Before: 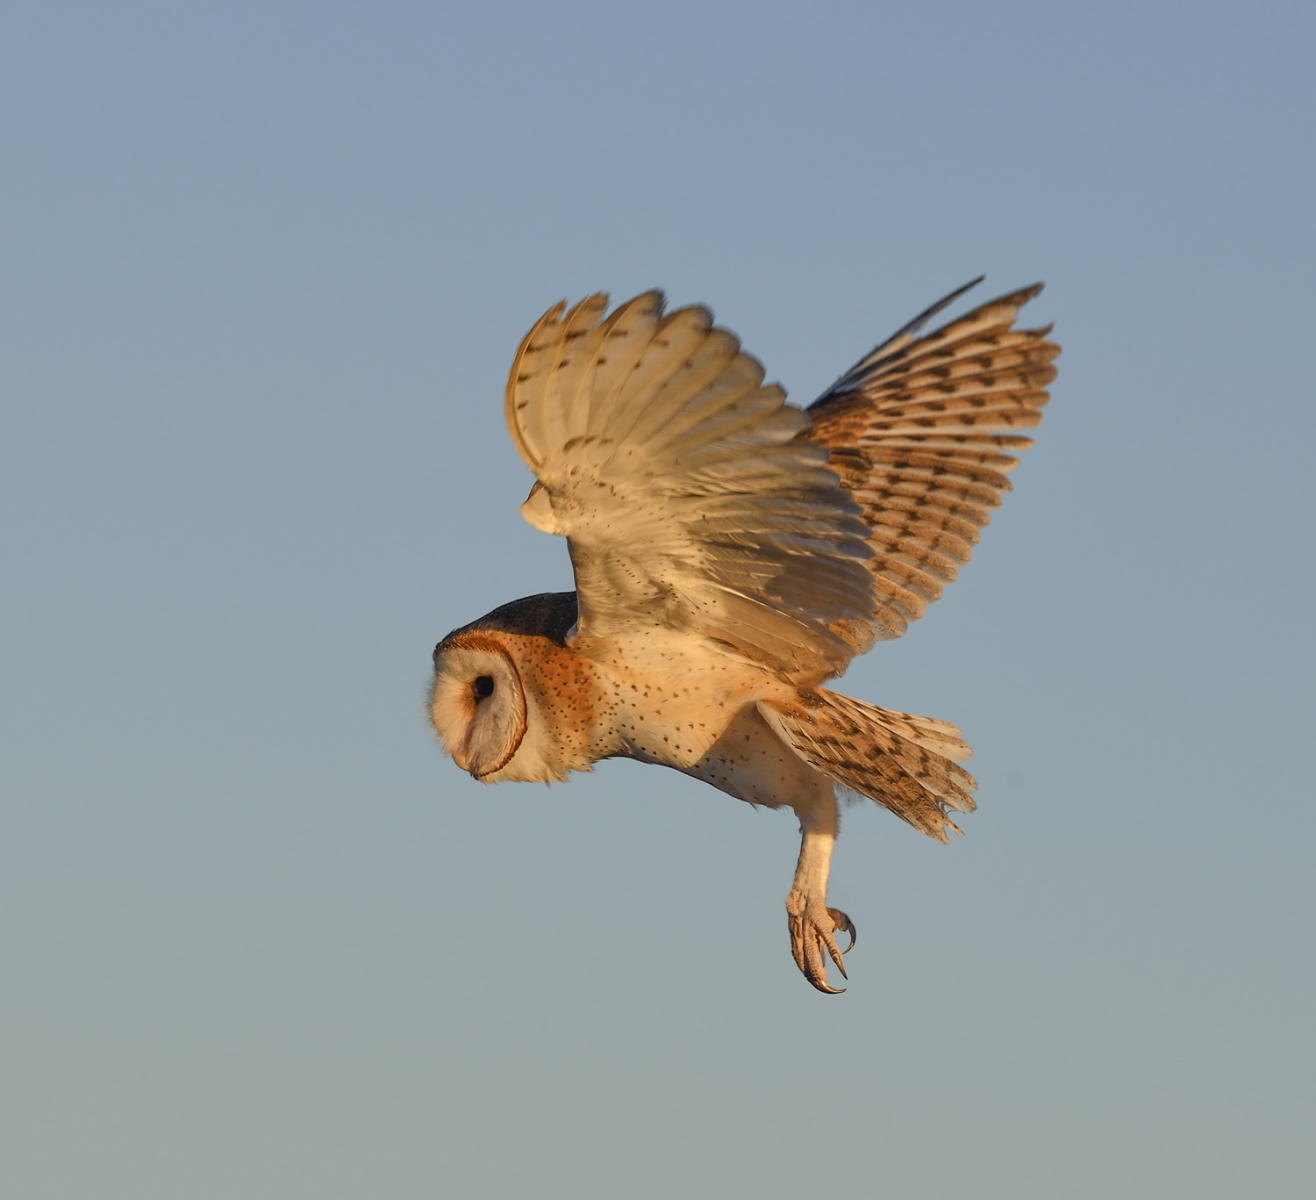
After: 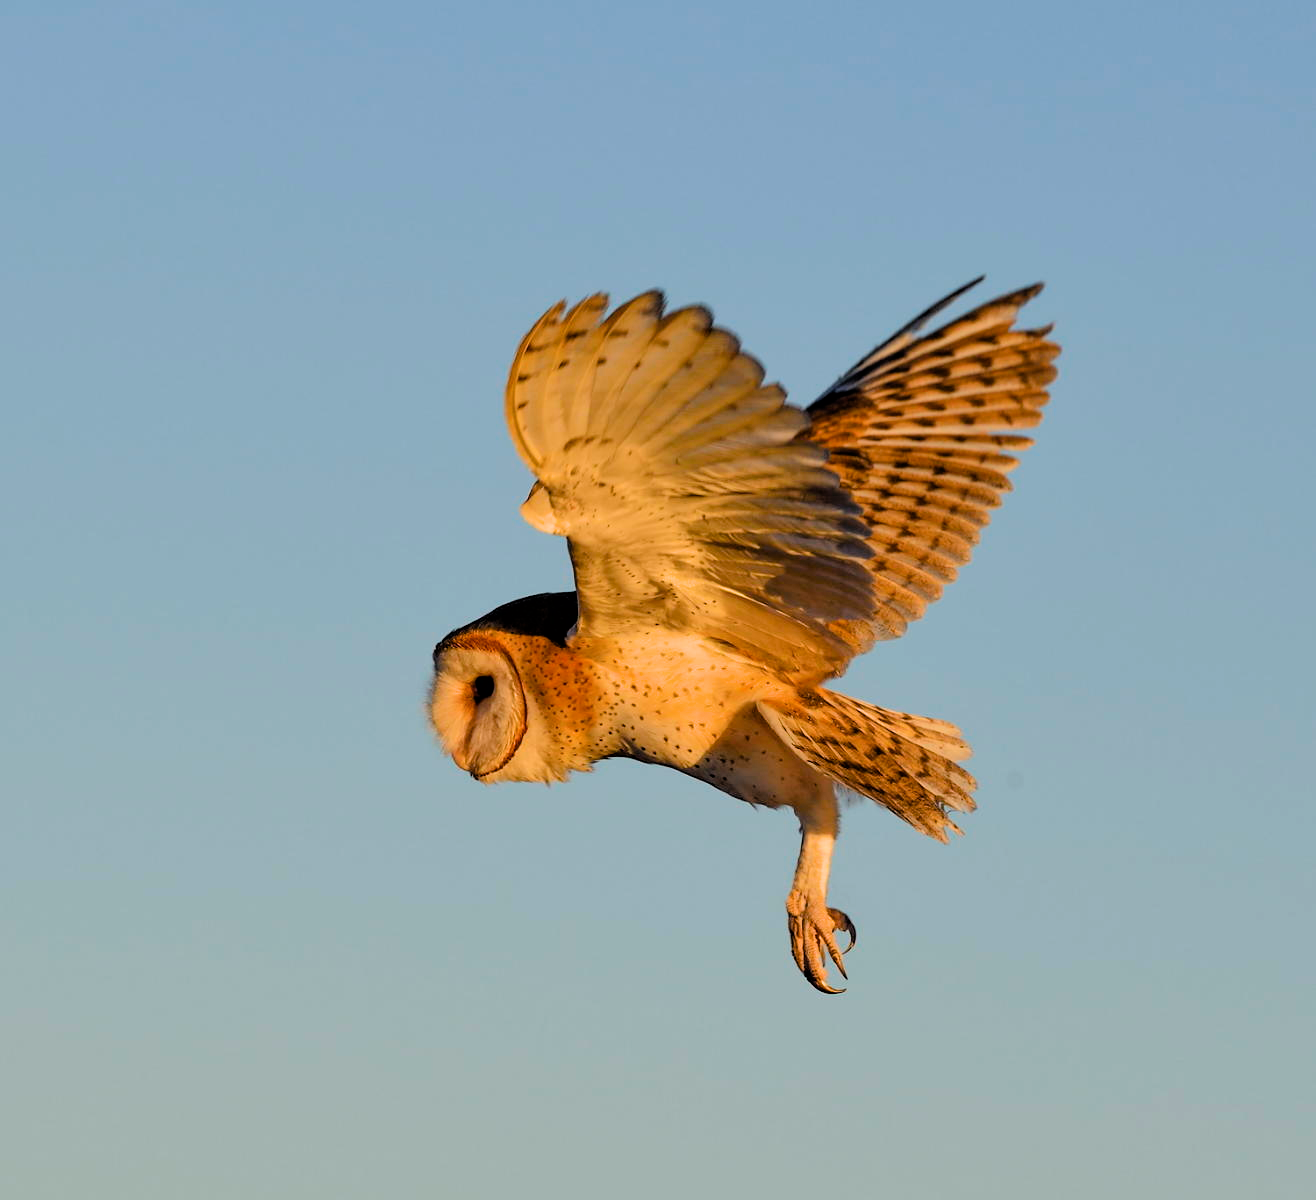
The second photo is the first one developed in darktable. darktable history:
filmic rgb: black relative exposure -4 EV, white relative exposure 3 EV, hardness 3.02, contrast 1.4
color balance rgb: perceptual saturation grading › global saturation 20%, global vibrance 20%
